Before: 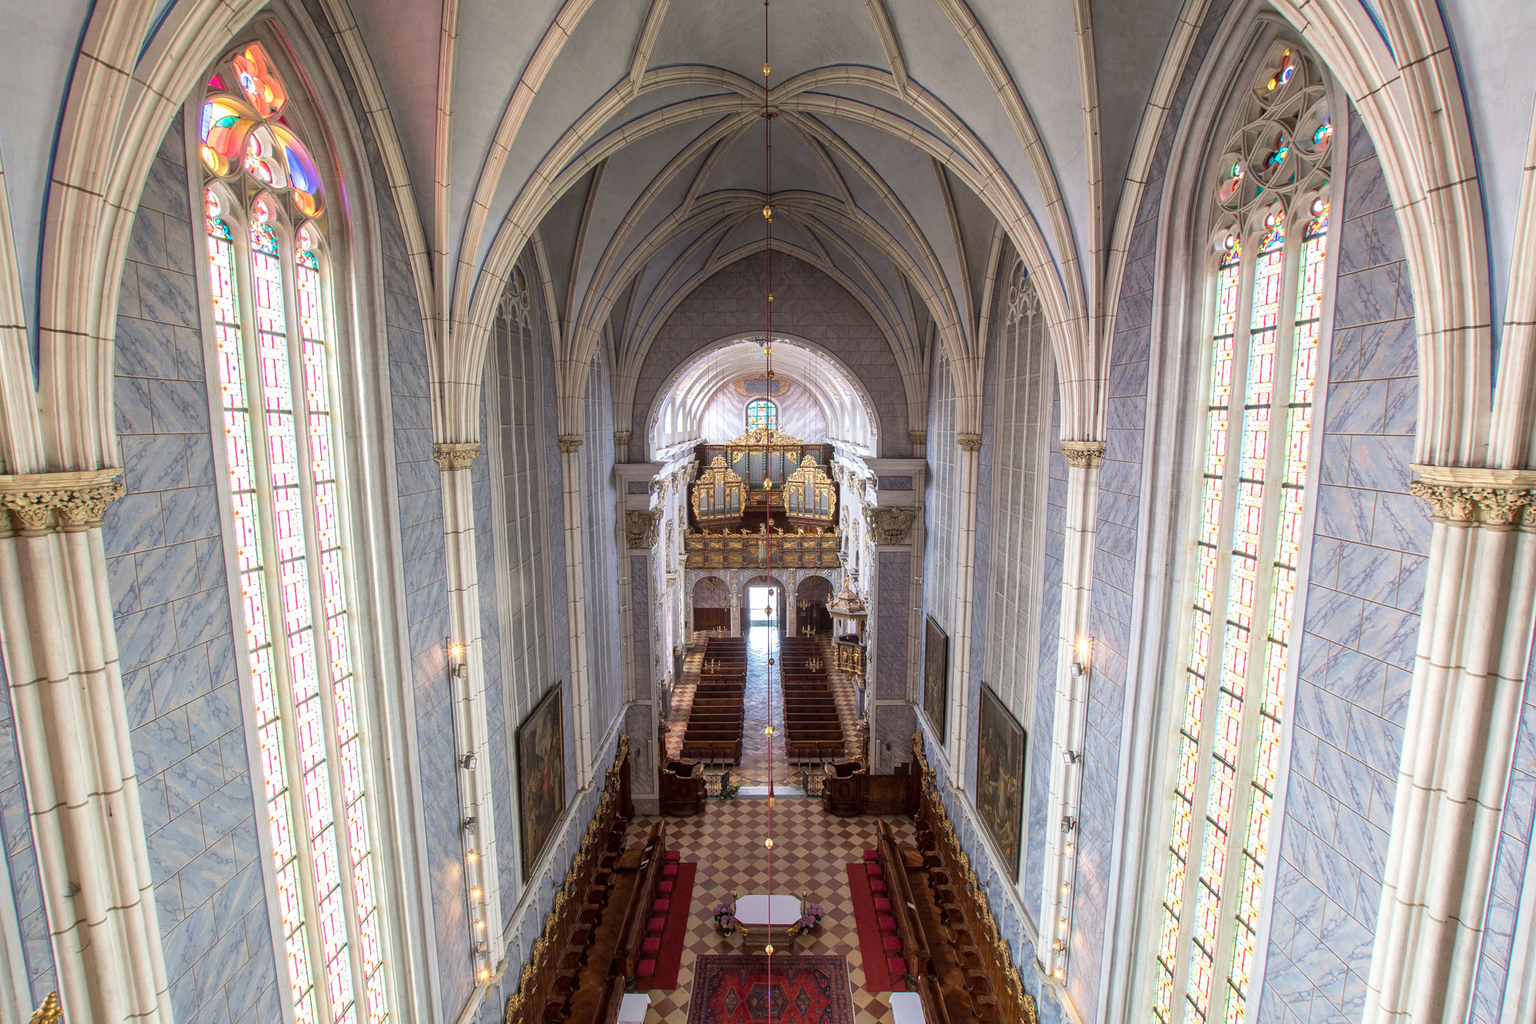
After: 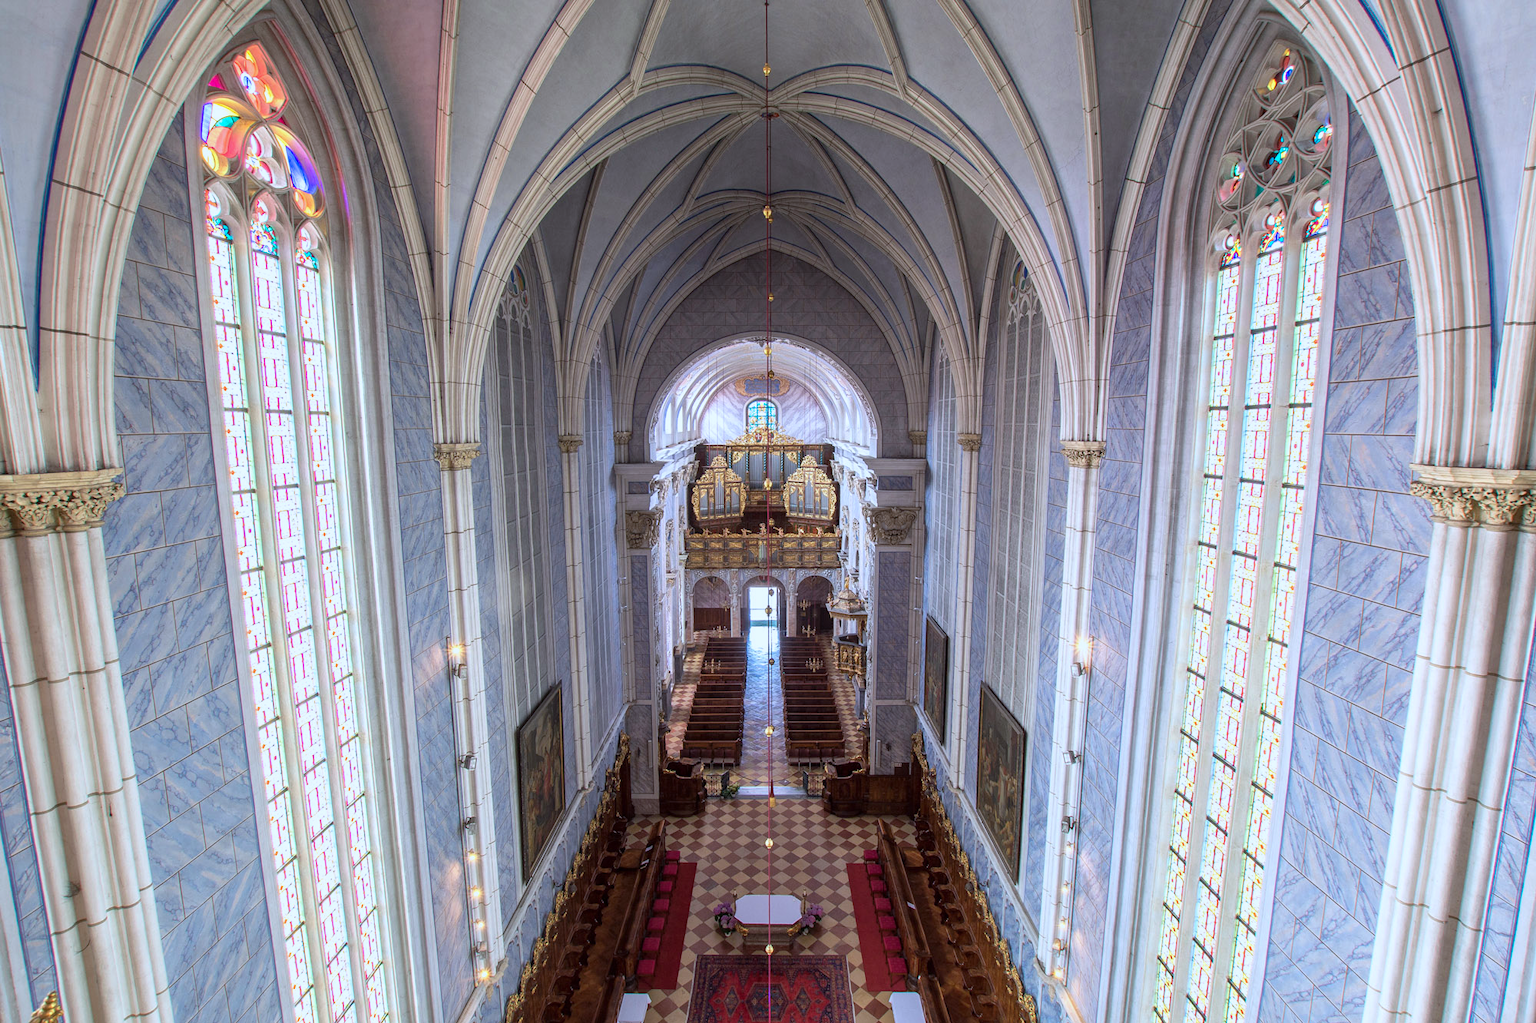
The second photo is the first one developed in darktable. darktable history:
color calibration: output R [0.994, 0.059, -0.119, 0], output G [-0.036, 1.09, -0.119, 0], output B [0.078, -0.108, 0.961, 0], illuminant custom, x 0.371, y 0.382, temperature 4281.14 K
